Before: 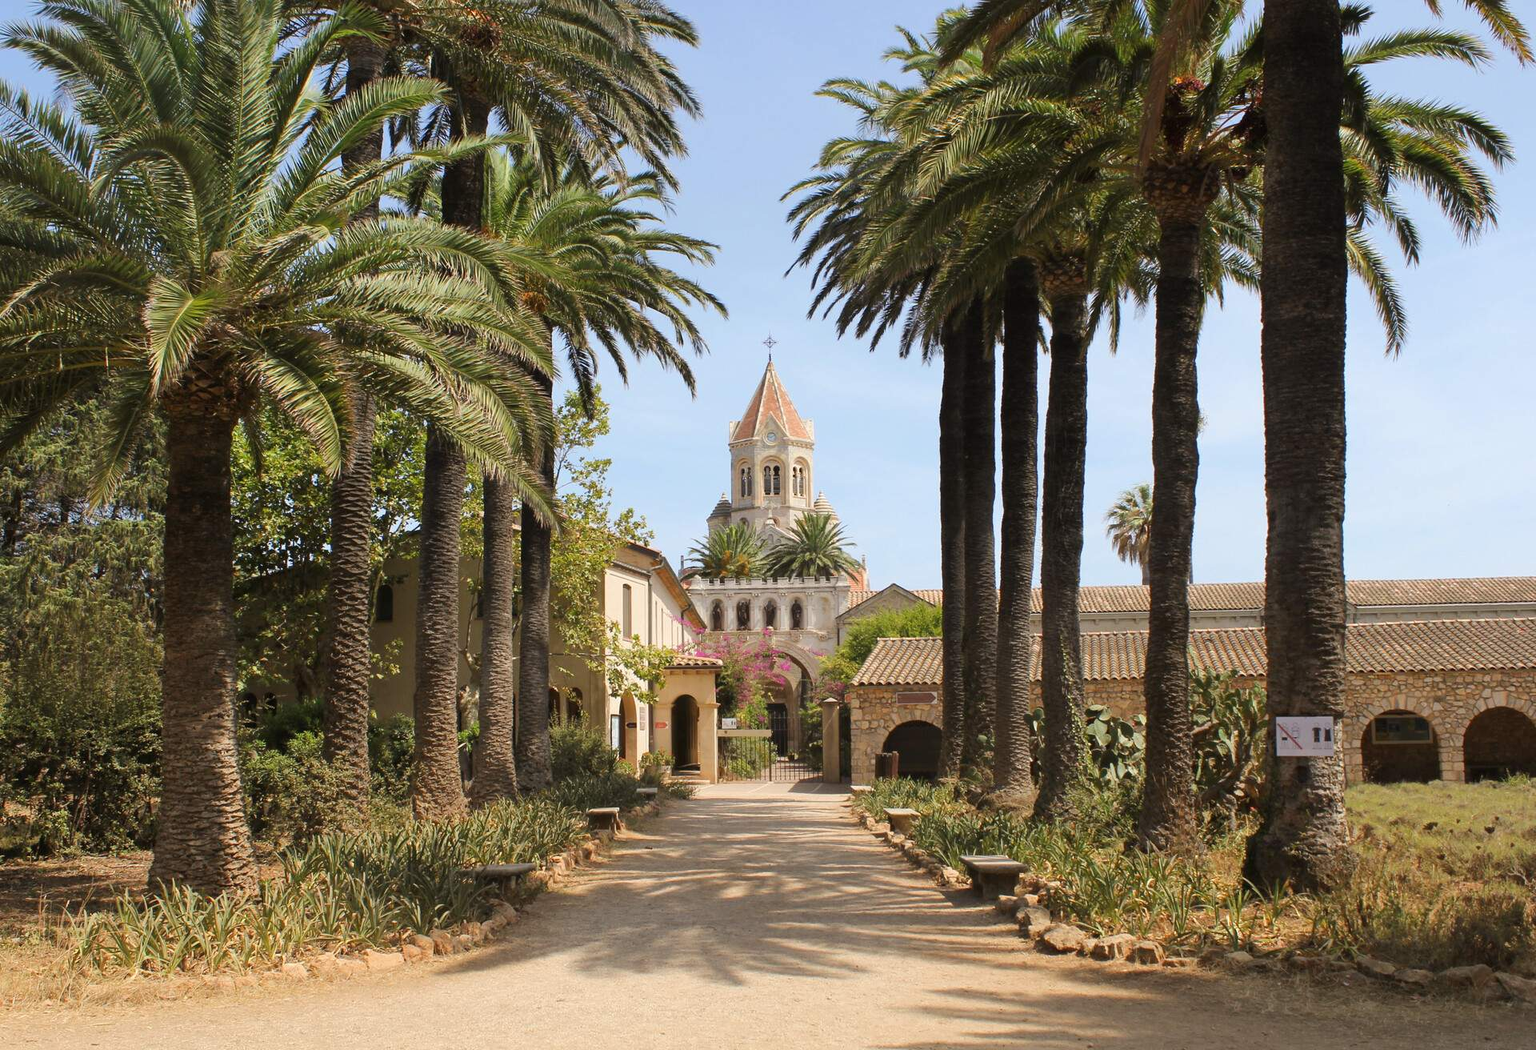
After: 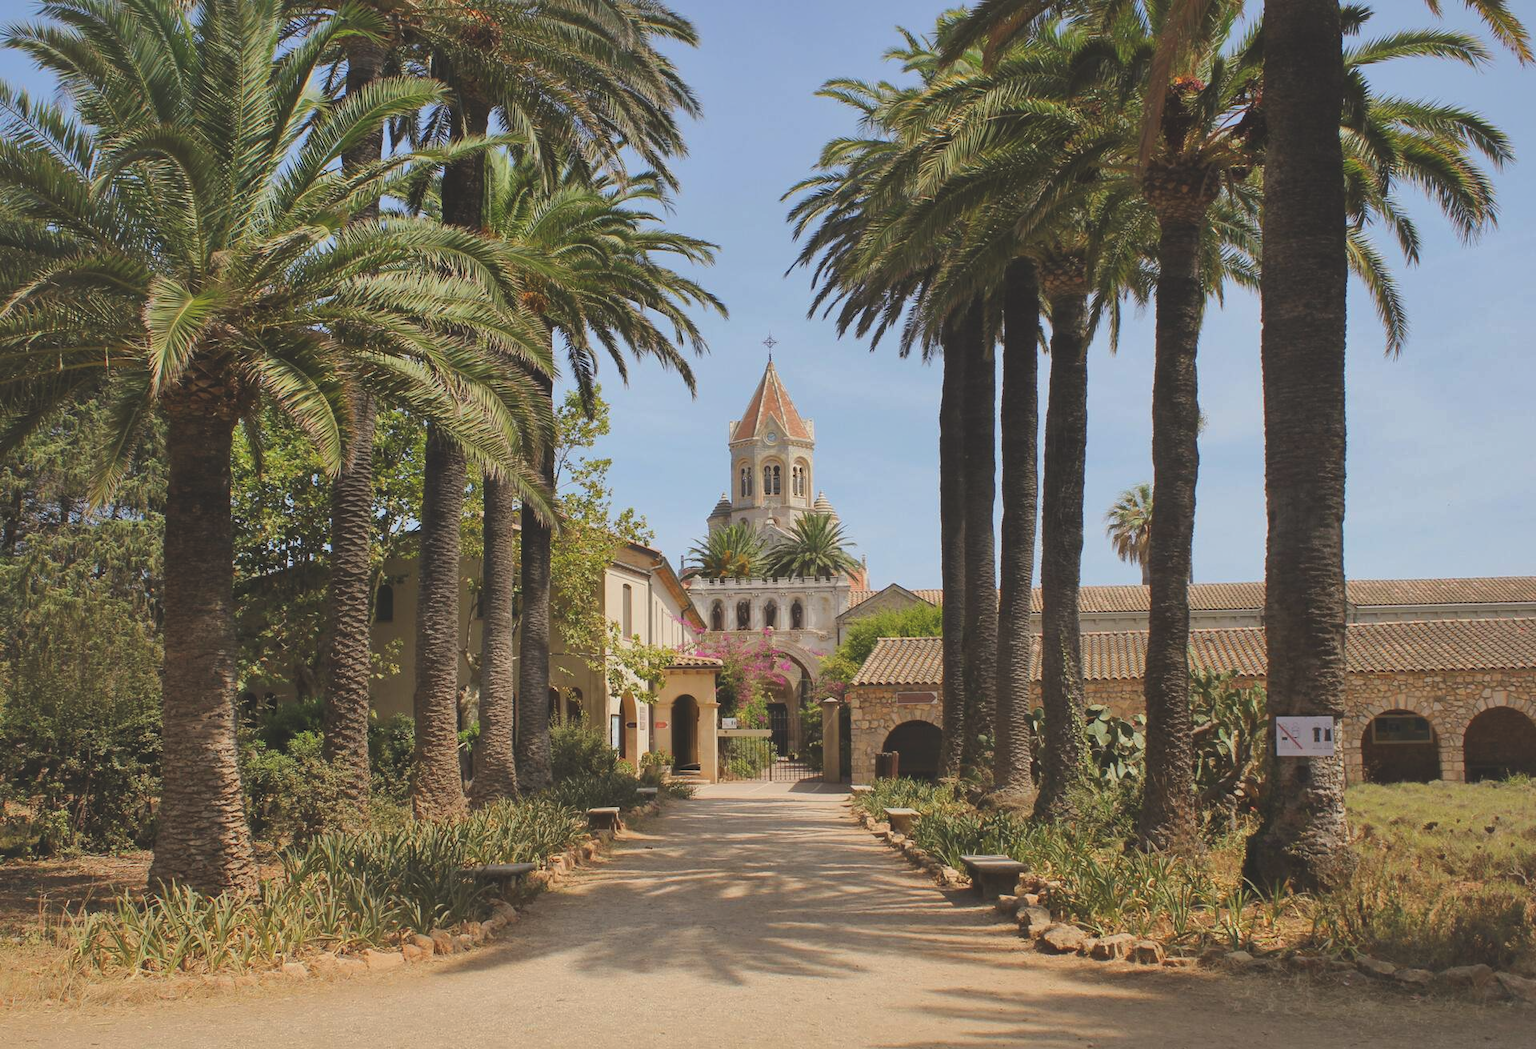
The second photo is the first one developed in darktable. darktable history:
exposure: black level correction -0.014, exposure -0.194 EV, compensate exposure bias true, compensate highlight preservation false
shadows and highlights: highlights -59.68
